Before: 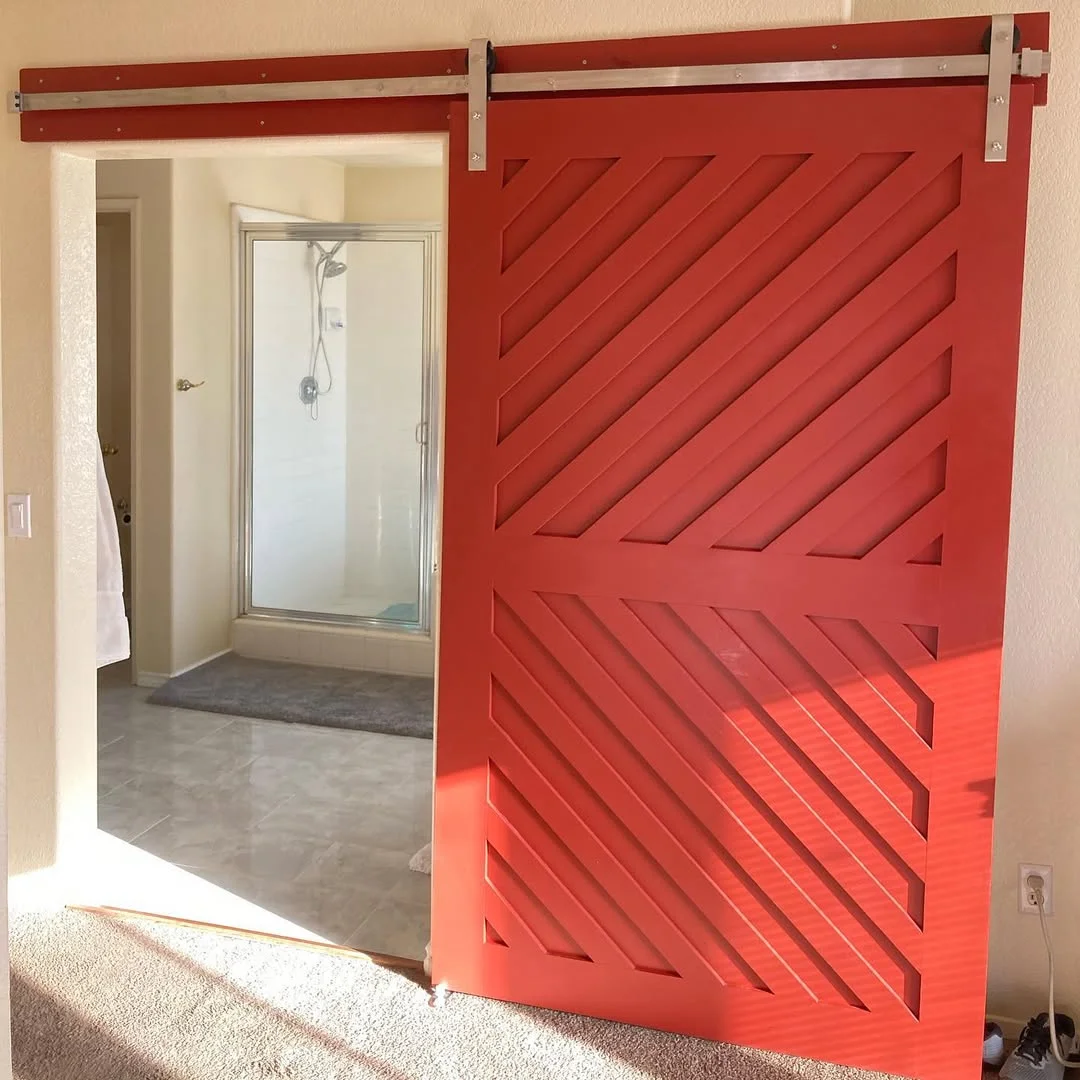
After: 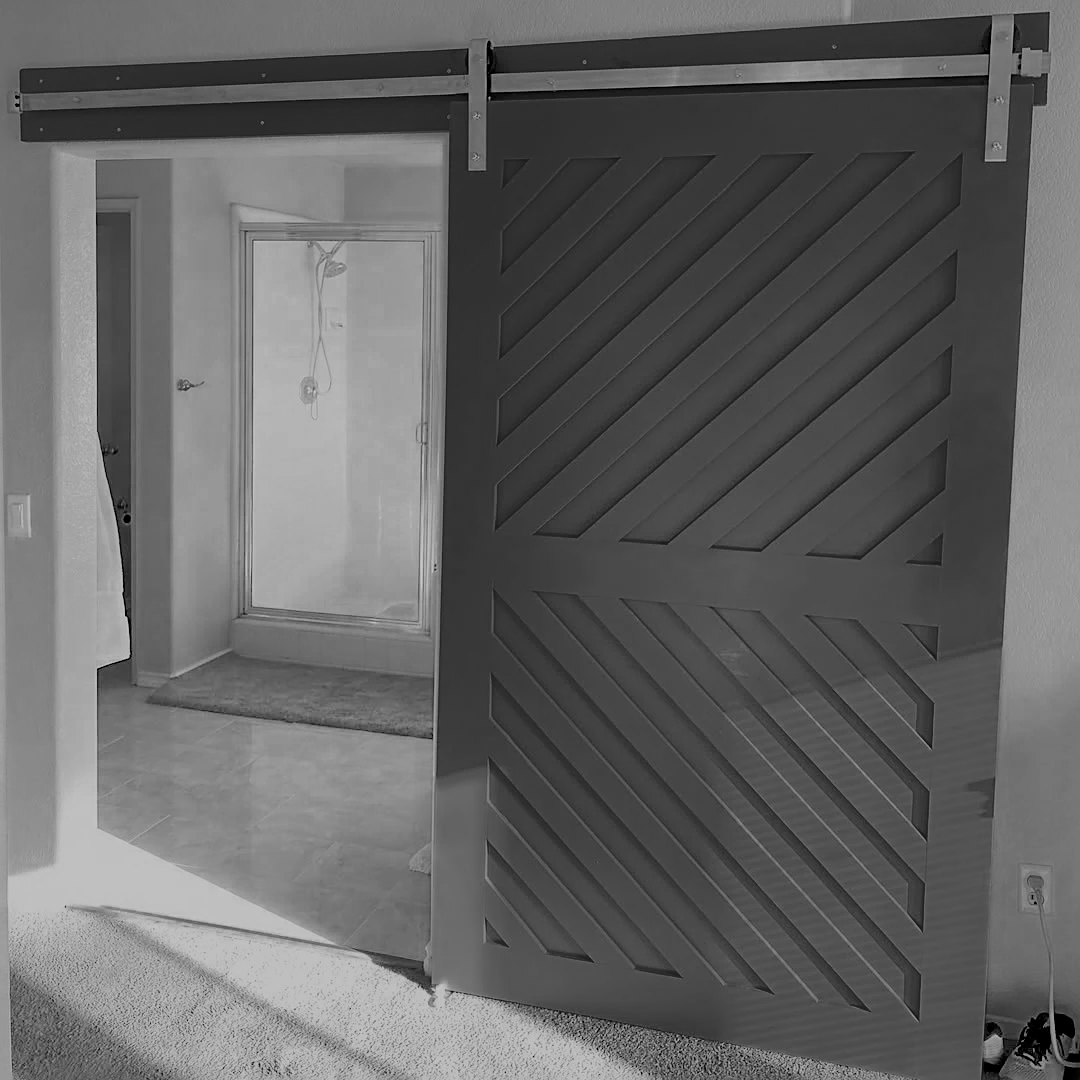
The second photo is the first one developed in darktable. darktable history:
sharpen: on, module defaults
tone curve: curves: ch0 [(0, 0) (0.004, 0.002) (0.02, 0.013) (0.218, 0.218) (0.664, 0.718) (0.832, 0.873) (1, 1)], preserve colors none
filmic rgb: black relative exposure -4.42 EV, white relative exposure 6.58 EV, hardness 1.85, contrast 0.5
color zones: curves: ch0 [(0.002, 0.429) (0.121, 0.212) (0.198, 0.113) (0.276, 0.344) (0.331, 0.541) (0.41, 0.56) (0.482, 0.289) (0.619, 0.227) (0.721, 0.18) (0.821, 0.435) (0.928, 0.555) (1, 0.587)]; ch1 [(0, 0) (0.143, 0) (0.286, 0) (0.429, 0) (0.571, 0) (0.714, 0) (0.857, 0)]
